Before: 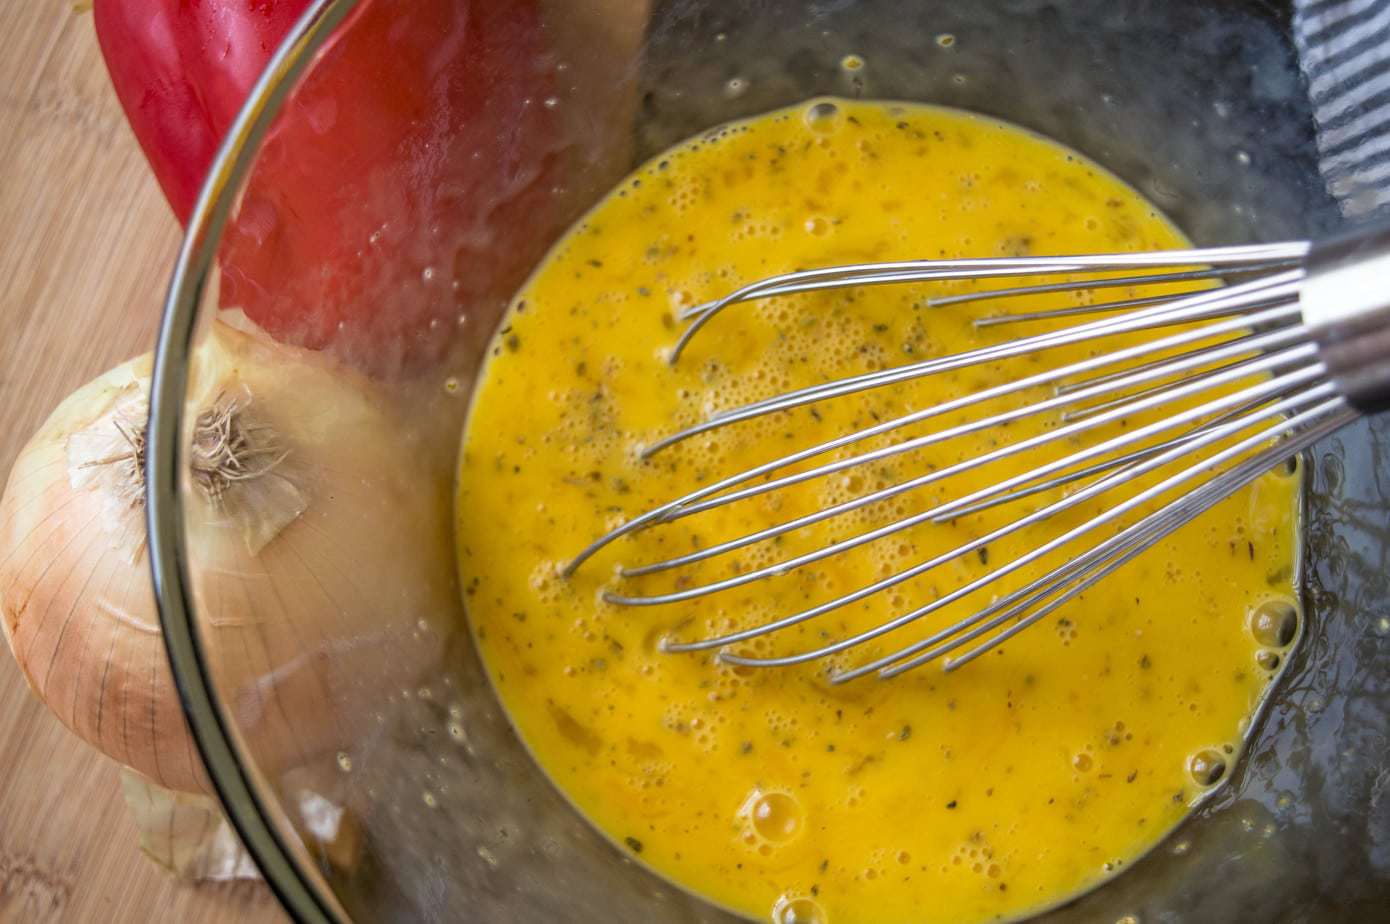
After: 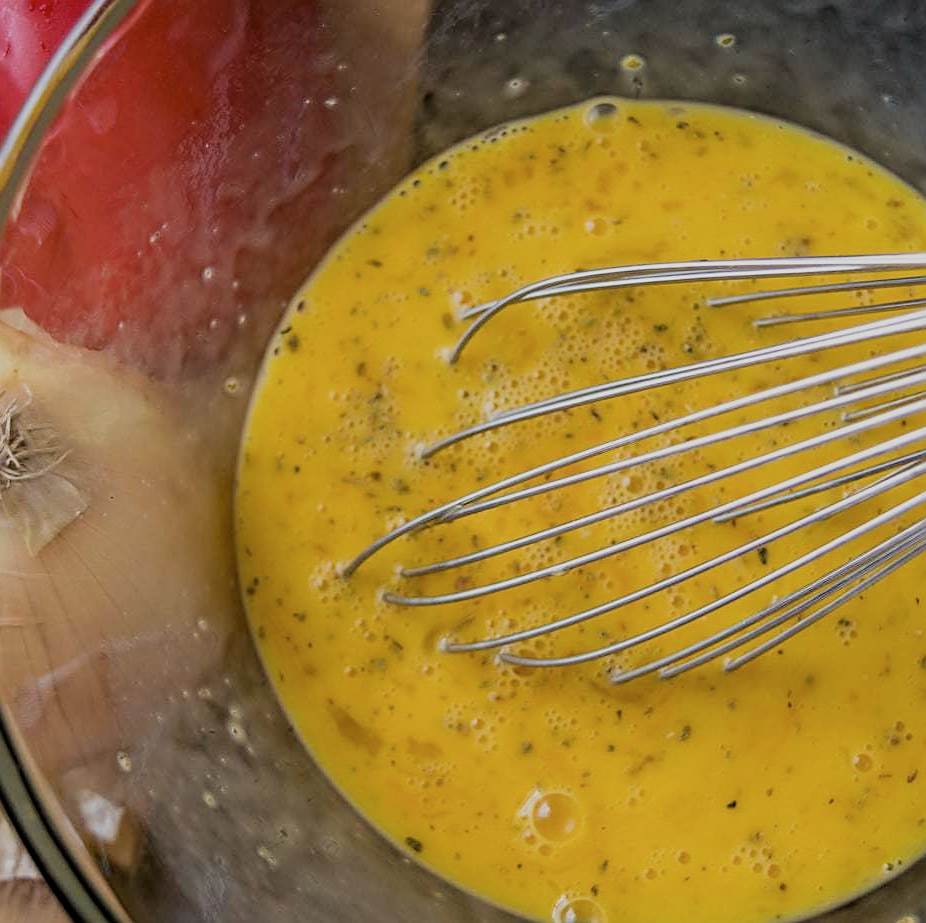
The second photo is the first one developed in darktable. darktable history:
crop and rotate: left 15.943%, right 17.411%
contrast brightness saturation: saturation -0.068
filmic rgb: black relative exposure -7.65 EV, white relative exposure 4.56 EV, hardness 3.61
sharpen: on, module defaults
